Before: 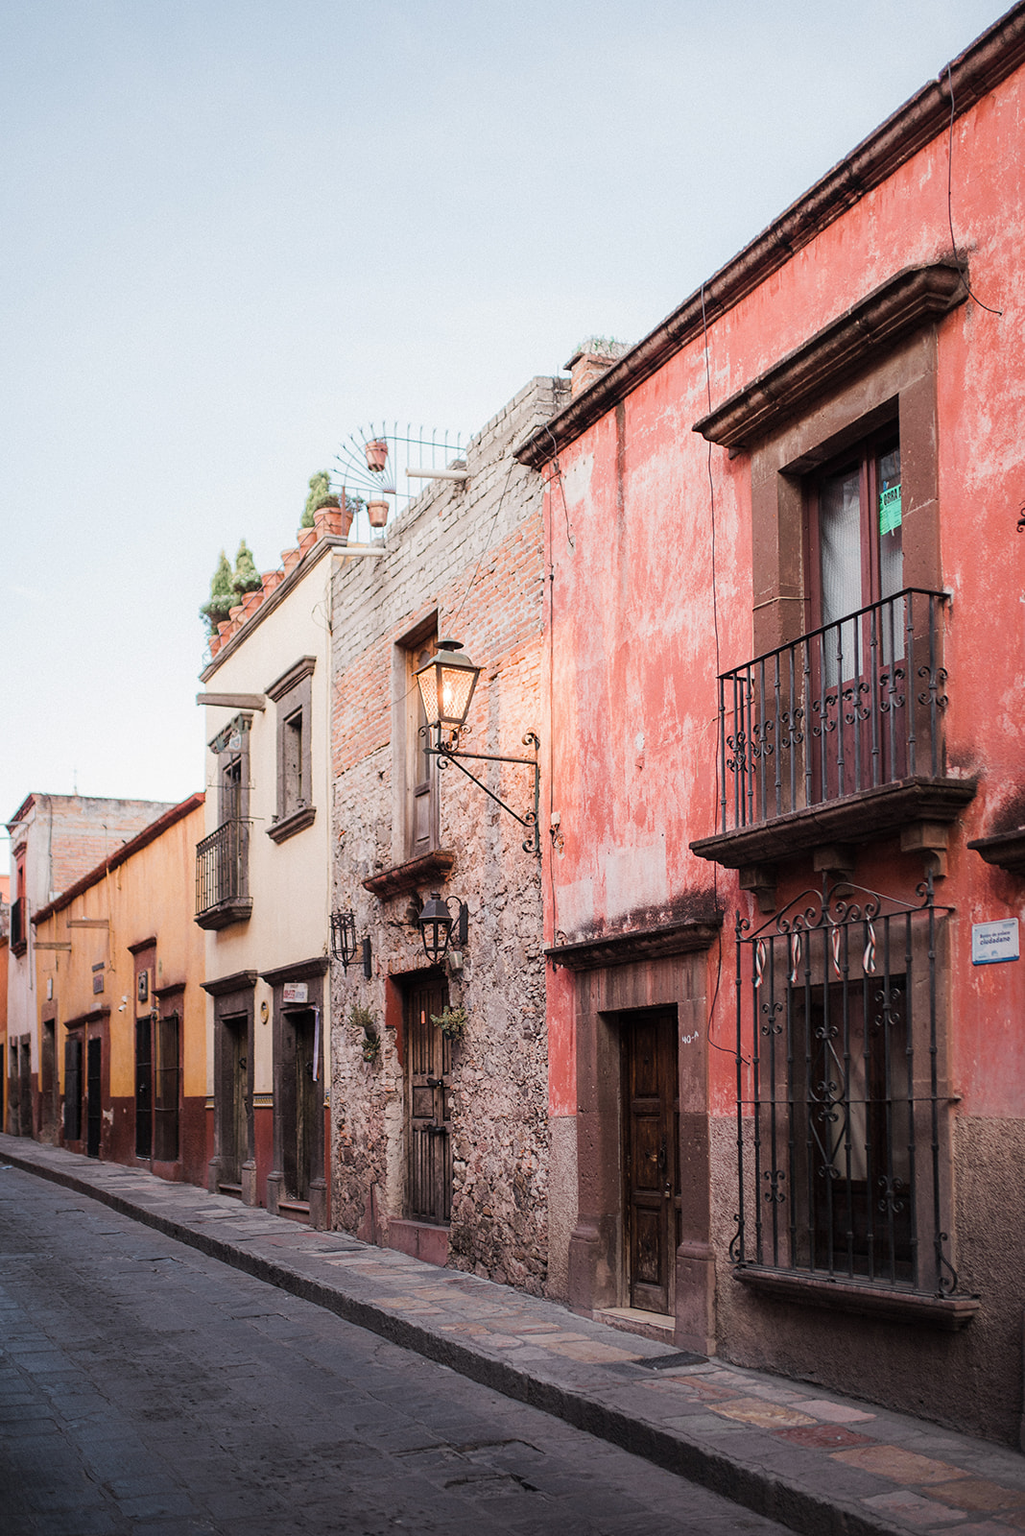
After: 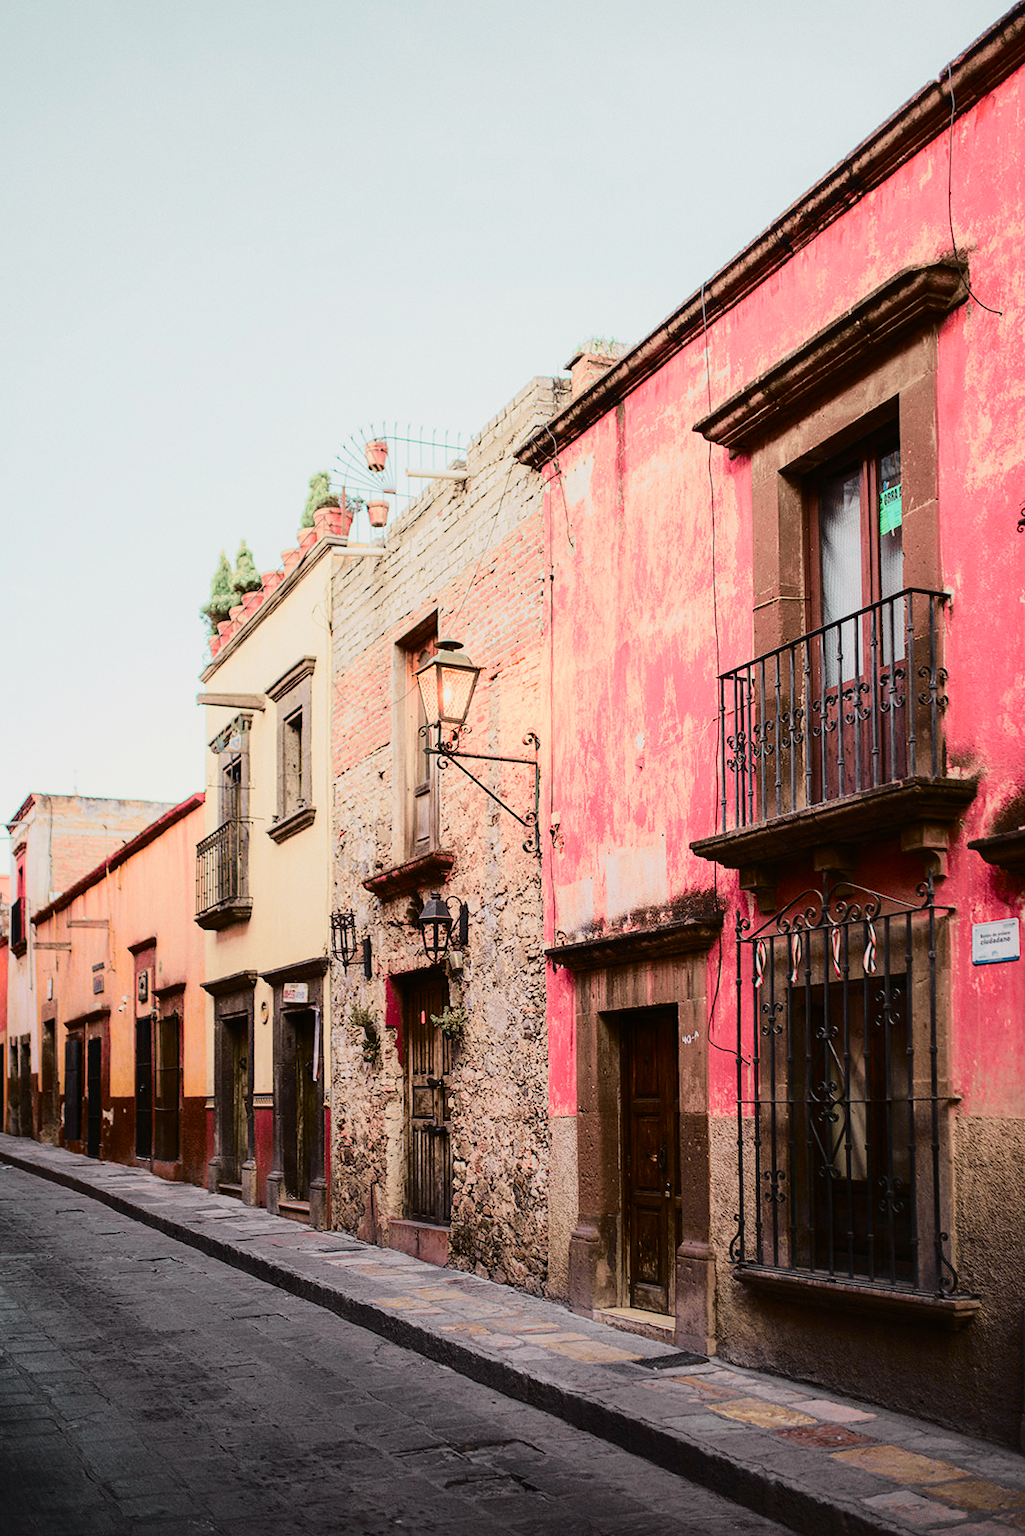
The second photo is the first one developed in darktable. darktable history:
tone curve: curves: ch0 [(0, 0.006) (0.184, 0.117) (0.405, 0.46) (0.456, 0.528) (0.634, 0.728) (0.877, 0.89) (0.984, 0.935)]; ch1 [(0, 0) (0.443, 0.43) (0.492, 0.489) (0.566, 0.579) (0.595, 0.625) (0.608, 0.667) (0.65, 0.729) (1, 1)]; ch2 [(0, 0) (0.33, 0.301) (0.421, 0.443) (0.447, 0.489) (0.492, 0.498) (0.537, 0.583) (0.586, 0.591) (0.663, 0.686) (1, 1)], color space Lab, independent channels, preserve colors none
